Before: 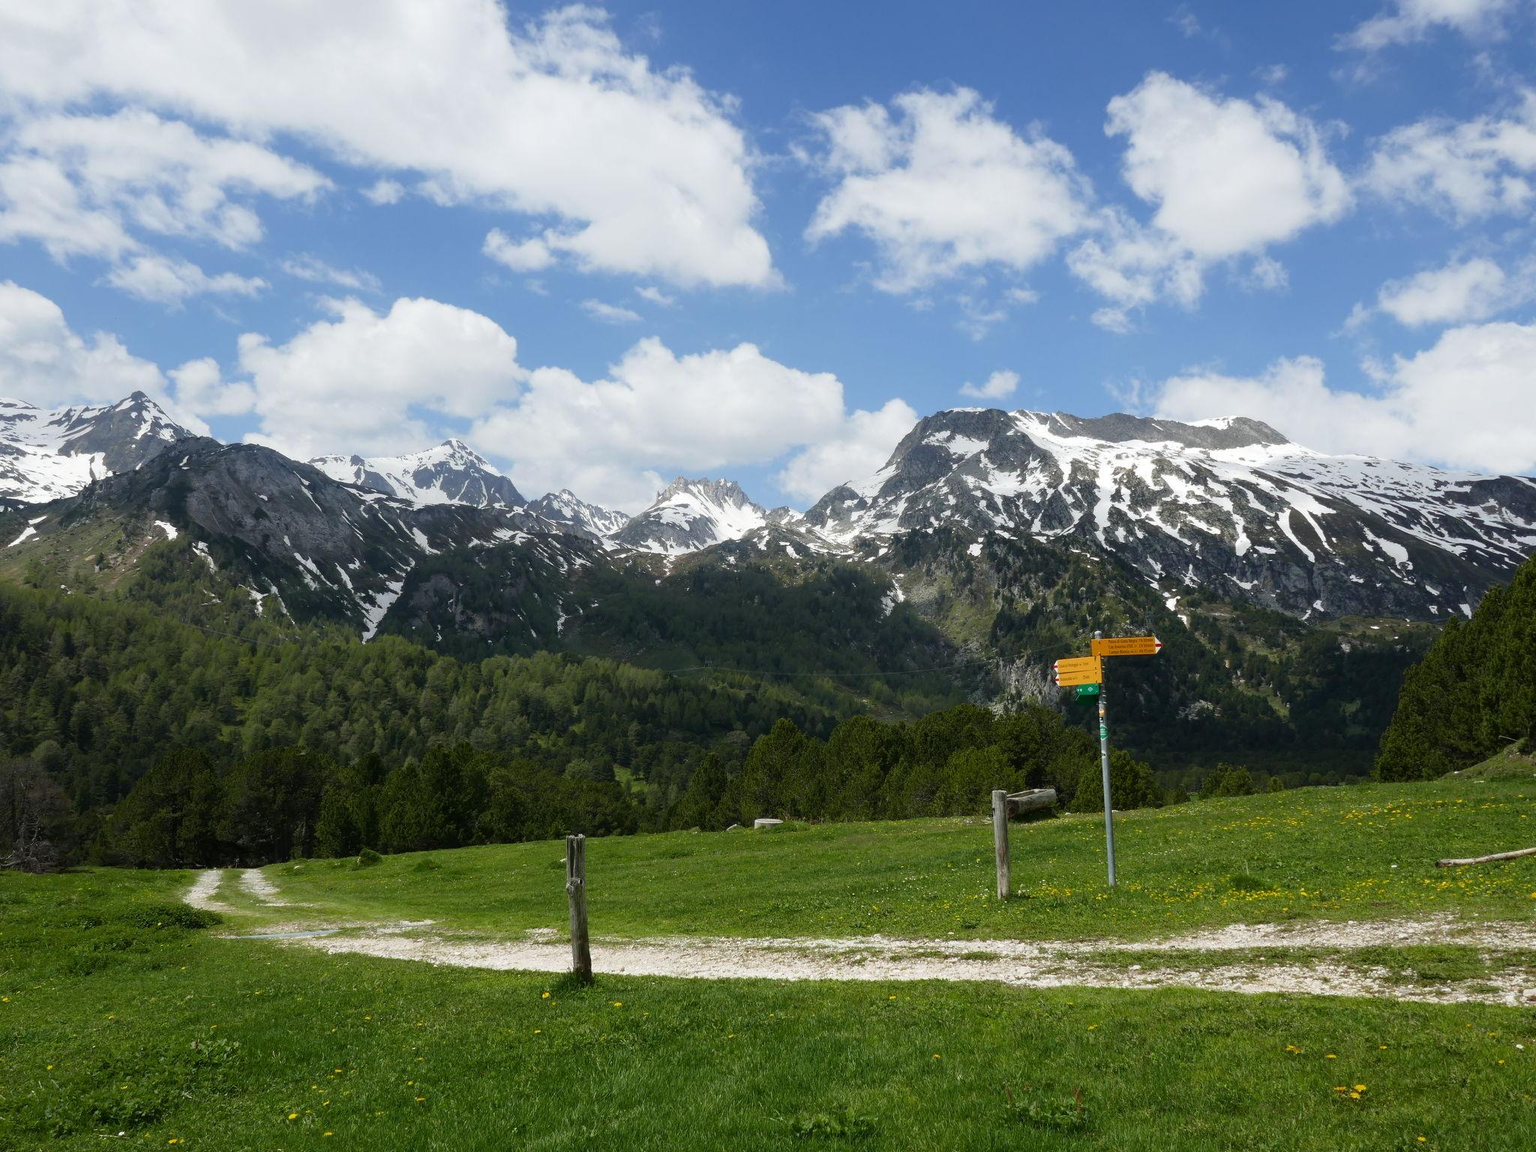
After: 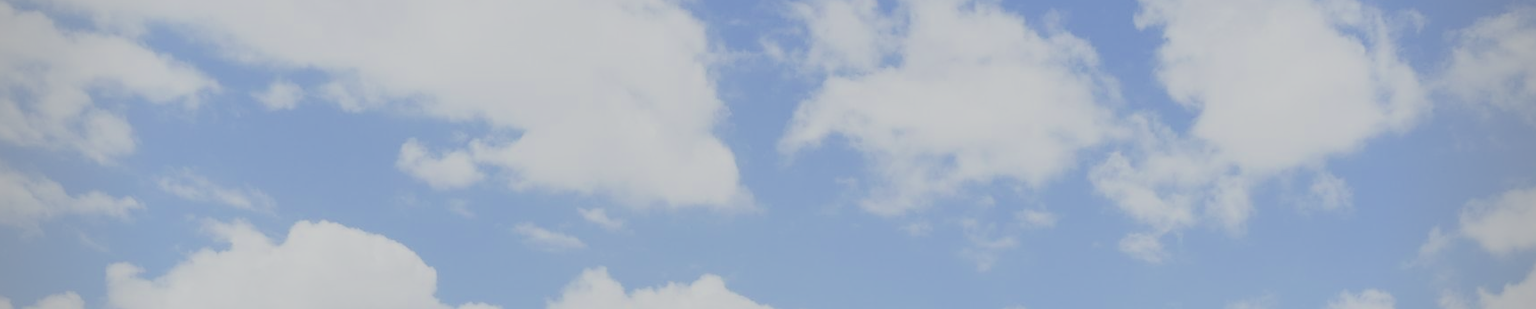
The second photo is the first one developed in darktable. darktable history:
sharpen: on, module defaults
filmic rgb: black relative exposure -8.01 EV, white relative exposure 8.06 EV, threshold 3.03 EV, hardness 2.52, latitude 10.36%, contrast 0.705, highlights saturation mix 9.22%, shadows ↔ highlights balance 1.55%, contrast in shadows safe, enable highlight reconstruction true
exposure: black level correction 0, exposure 1.403 EV, compensate highlight preservation false
crop and rotate: left 9.681%, top 9.758%, right 5.997%, bottom 67.581%
vignetting: on, module defaults
tone curve: curves: ch0 [(0, 0) (0.003, 0.125) (0.011, 0.139) (0.025, 0.155) (0.044, 0.174) (0.069, 0.192) (0.1, 0.211) (0.136, 0.234) (0.177, 0.262) (0.224, 0.296) (0.277, 0.337) (0.335, 0.385) (0.399, 0.436) (0.468, 0.5) (0.543, 0.573) (0.623, 0.644) (0.709, 0.713) (0.801, 0.791) (0.898, 0.881) (1, 1)], color space Lab, independent channels, preserve colors none
color balance rgb: perceptual saturation grading › global saturation 0.01%, perceptual saturation grading › highlights -15.548%, perceptual saturation grading › shadows 24.986%, global vibrance 14.288%
shadows and highlights: shadows 73.3, highlights -26.46, soften with gaussian
